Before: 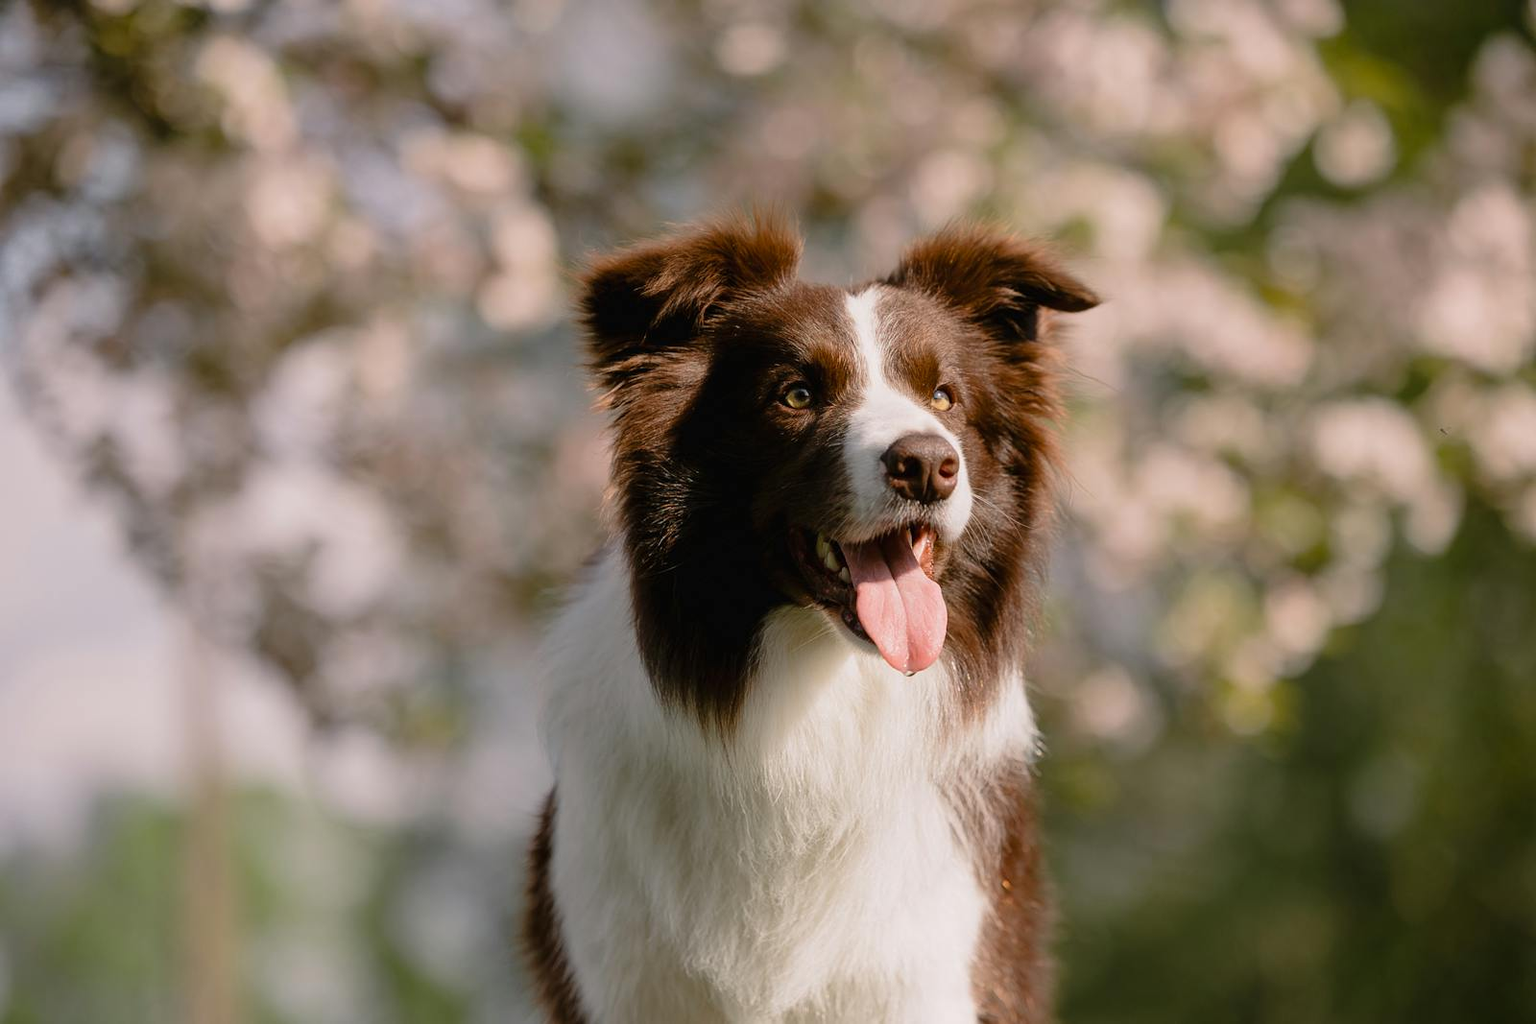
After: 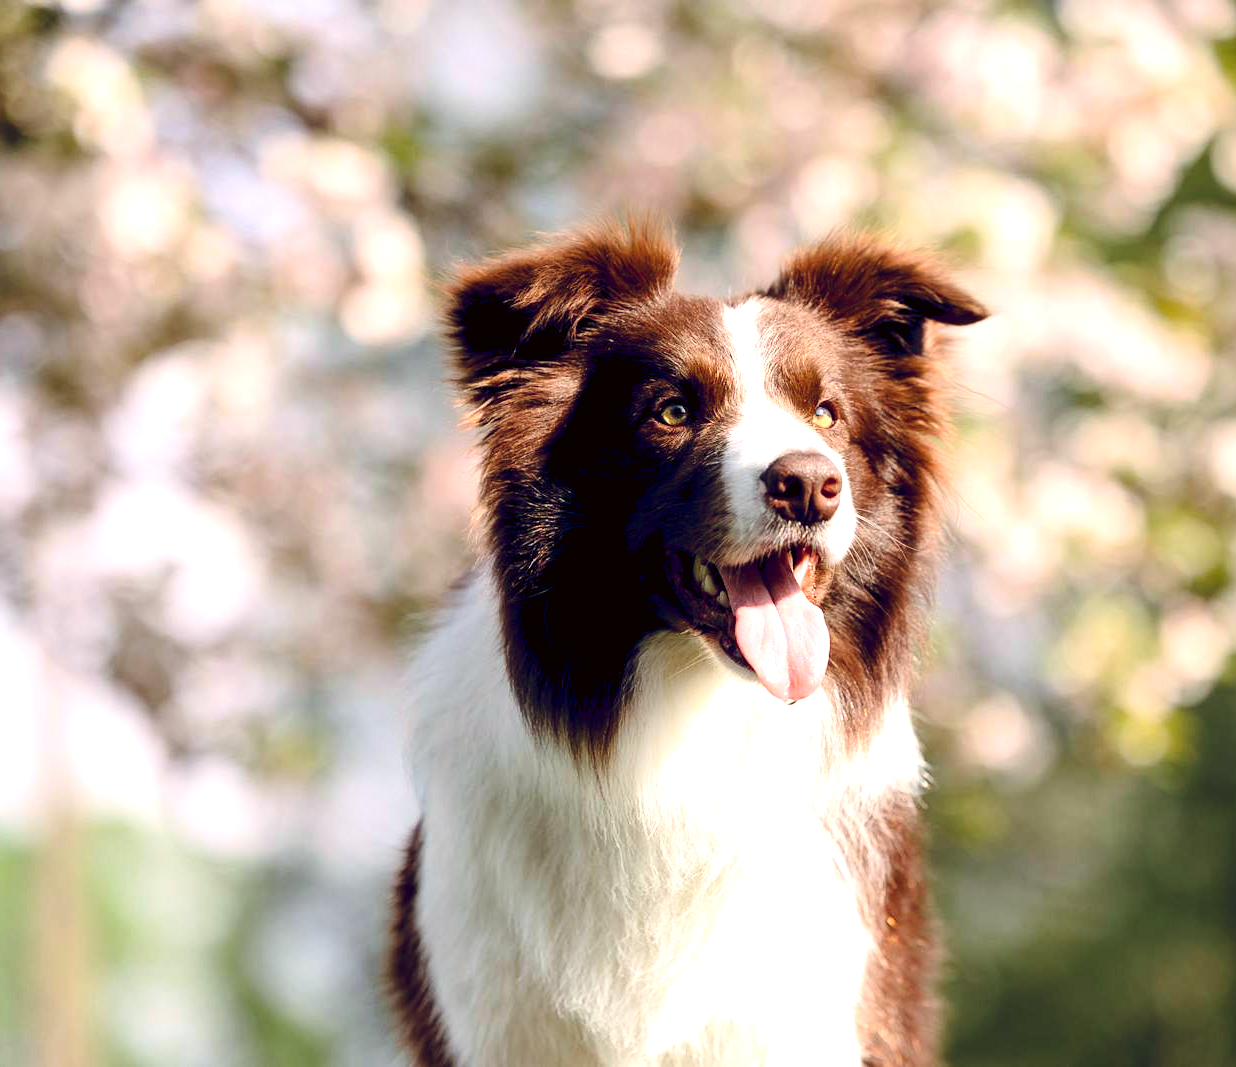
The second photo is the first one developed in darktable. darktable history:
contrast brightness saturation: contrast 0.154, brightness -0.011, saturation 0.101
crop: left 9.851%, right 12.864%
color correction: highlights a* -2.9, highlights b* -2.7, shadows a* 2.54, shadows b* 3.05
color balance rgb: global offset › luminance -0.282%, global offset › chroma 0.304%, global offset › hue 261.62°, perceptual saturation grading › global saturation -0.033%, global vibrance 20%
exposure: black level correction 0.001, exposure 1.116 EV, compensate highlight preservation false
